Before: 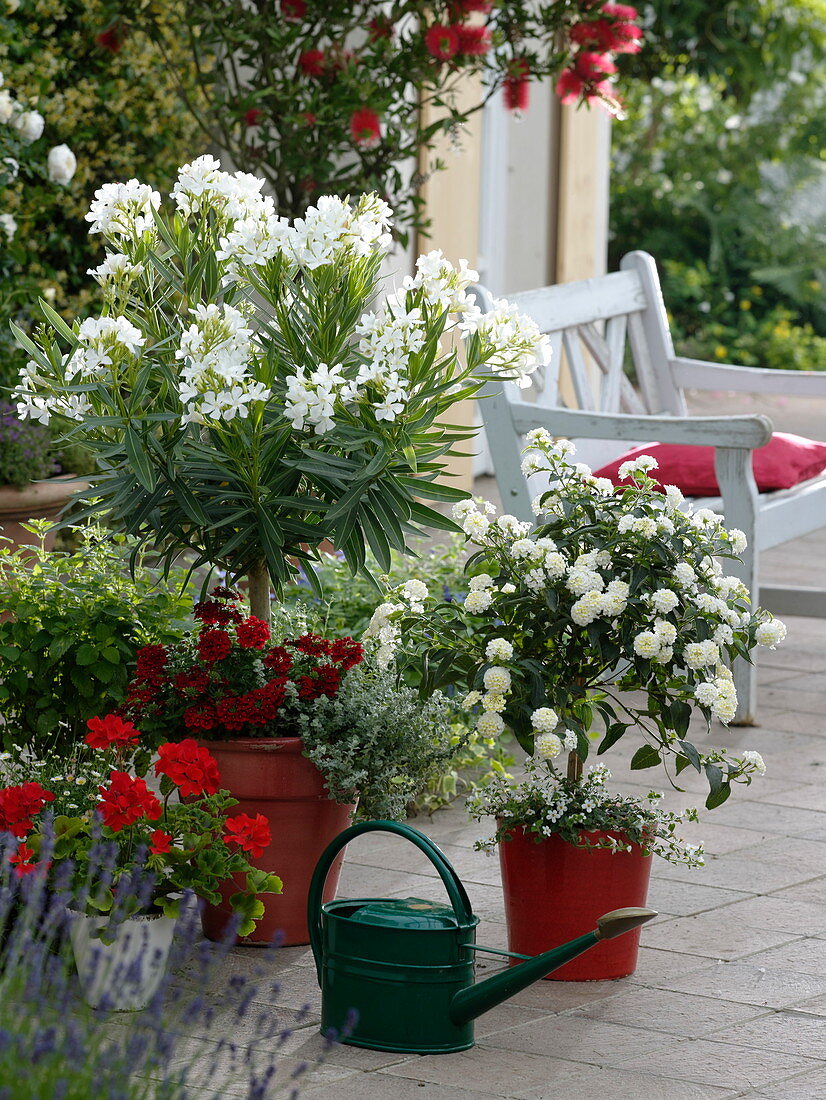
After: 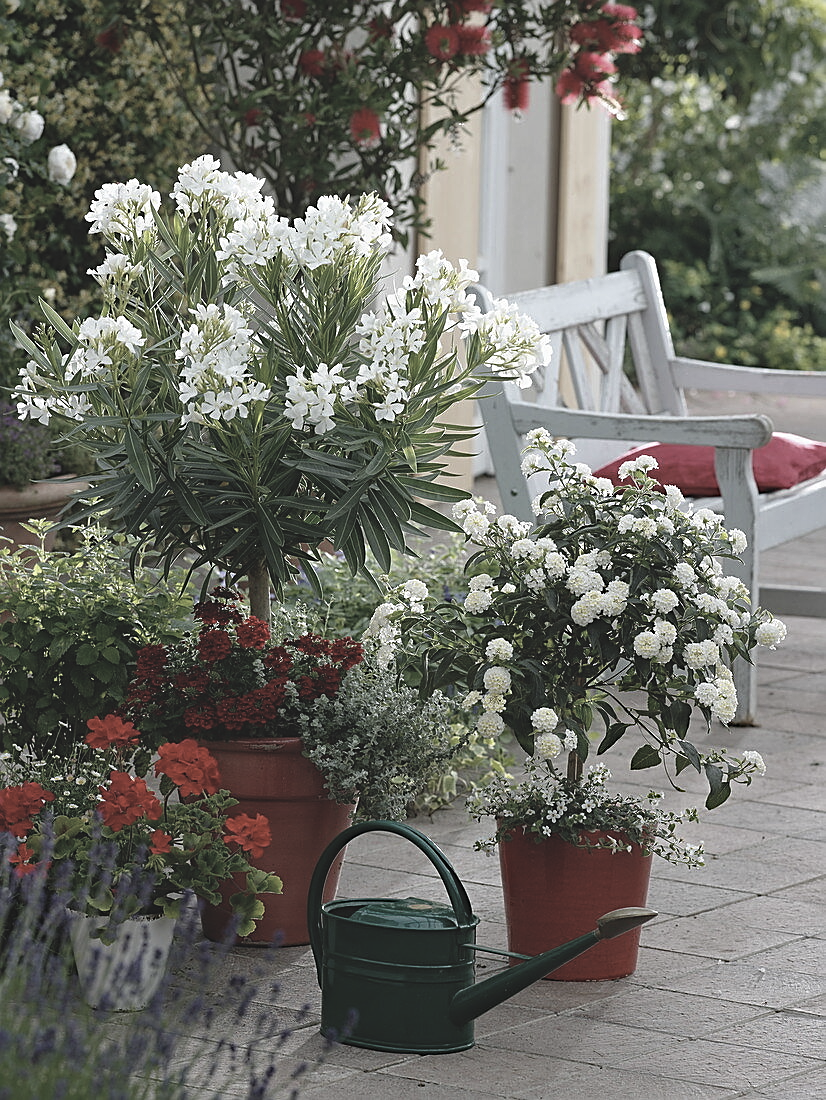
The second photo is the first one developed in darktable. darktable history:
exposure: black level correction -0.015, exposure -0.138 EV, compensate exposure bias true, compensate highlight preservation false
sharpen: on, module defaults
haze removal: compatibility mode true, adaptive false
color zones: curves: ch1 [(0, 0.292) (0.001, 0.292) (0.2, 0.264) (0.4, 0.248) (0.6, 0.248) (0.8, 0.264) (0.999, 0.292) (1, 0.292)]
